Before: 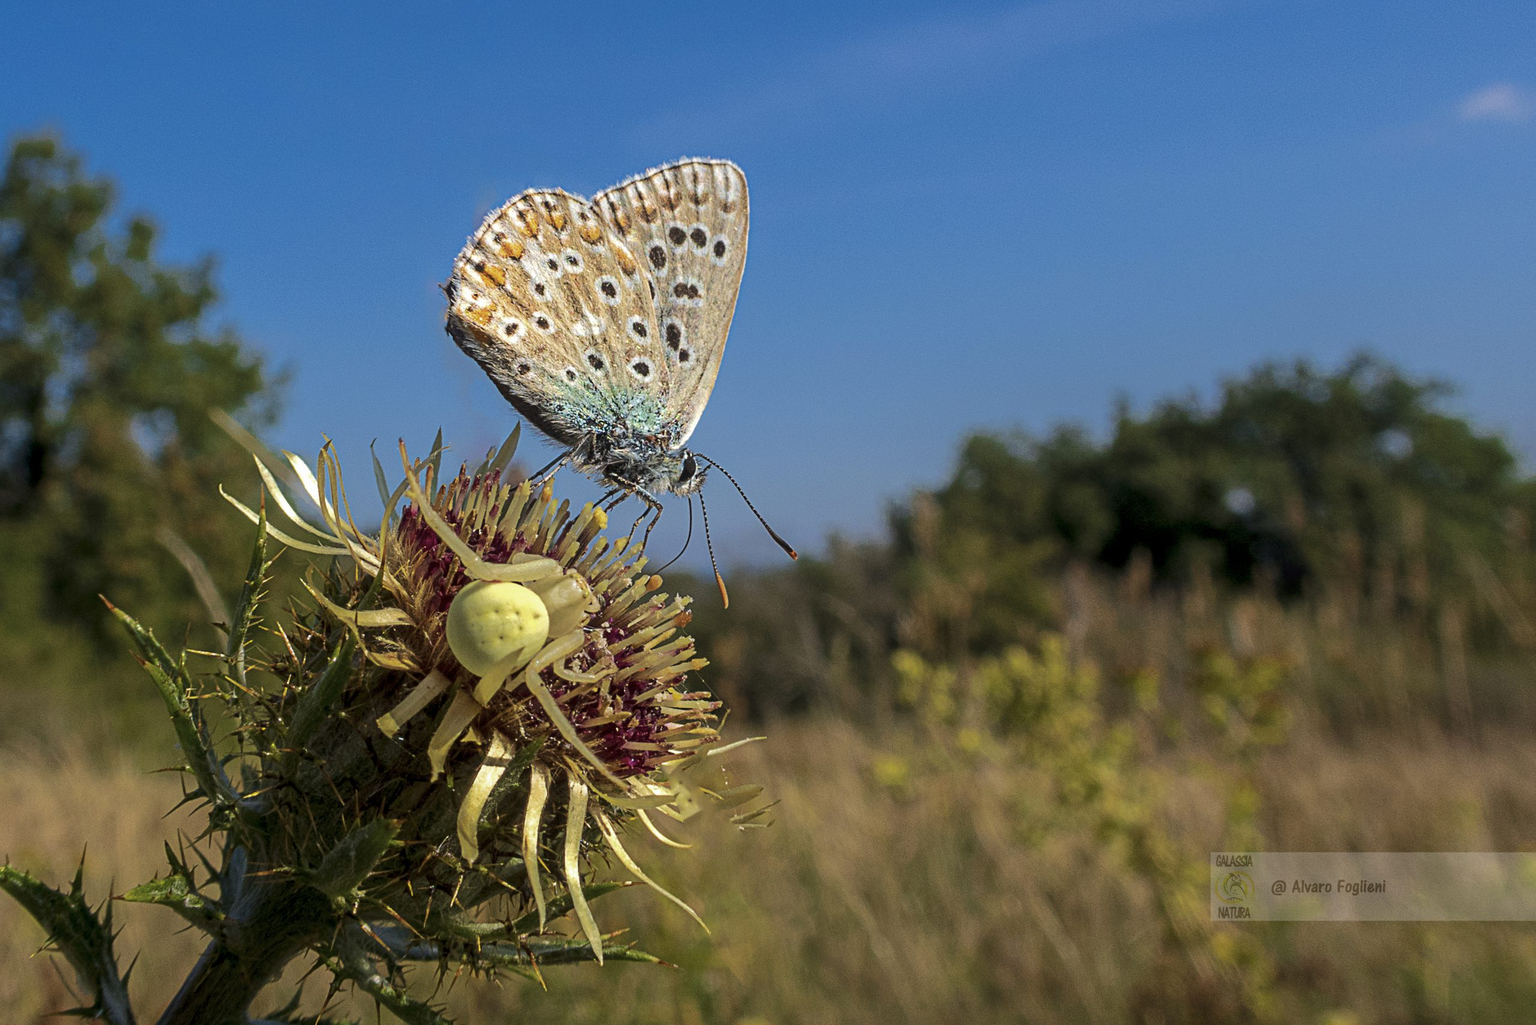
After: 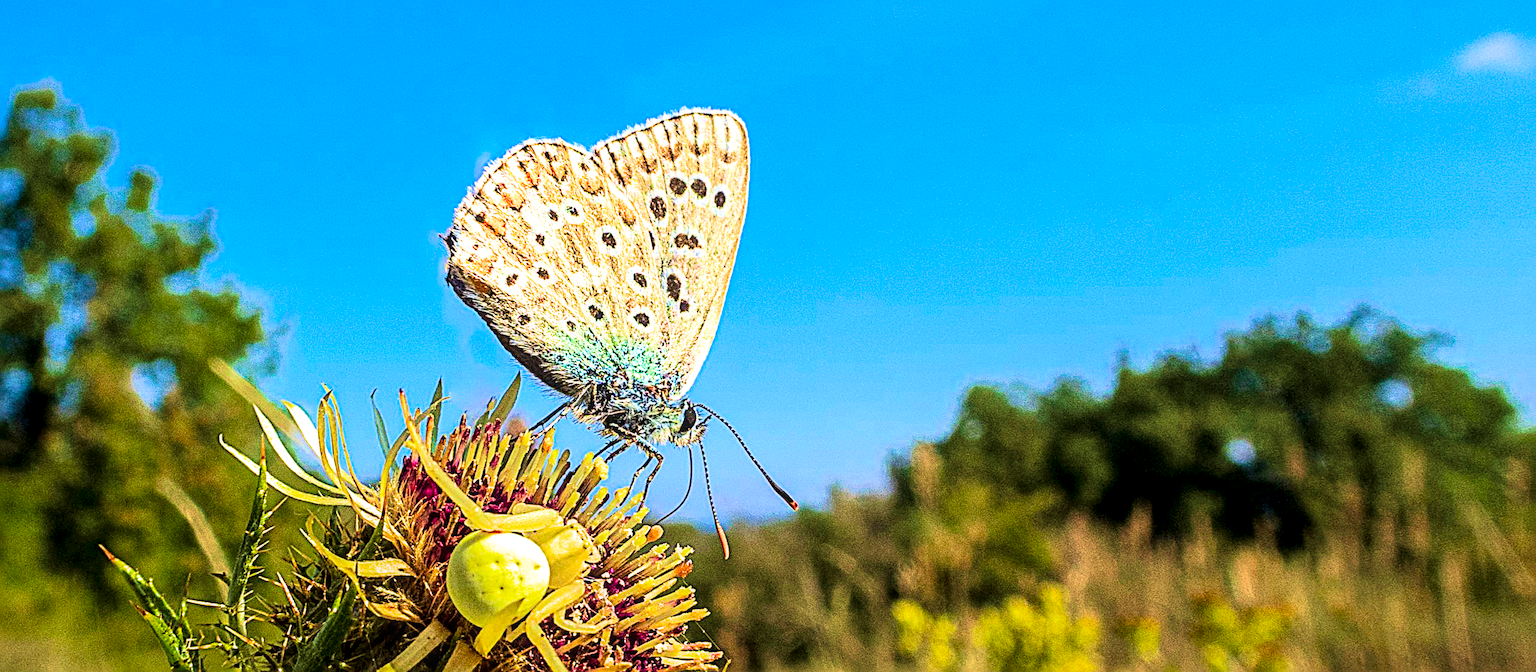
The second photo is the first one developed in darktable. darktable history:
color correction: highlights b* -0.035, saturation 1.8
crop and rotate: top 4.874%, bottom 29.437%
local contrast: on, module defaults
filmic rgb: black relative exposure -7.96 EV, white relative exposure 4.02 EV, hardness 4.13, contrast 1.377, color science v6 (2022), iterations of high-quality reconstruction 10
velvia: strength 74.51%
sharpen: radius 2.989, amount 0.765
exposure: black level correction 0, exposure 1.387 EV, compensate highlight preservation false
